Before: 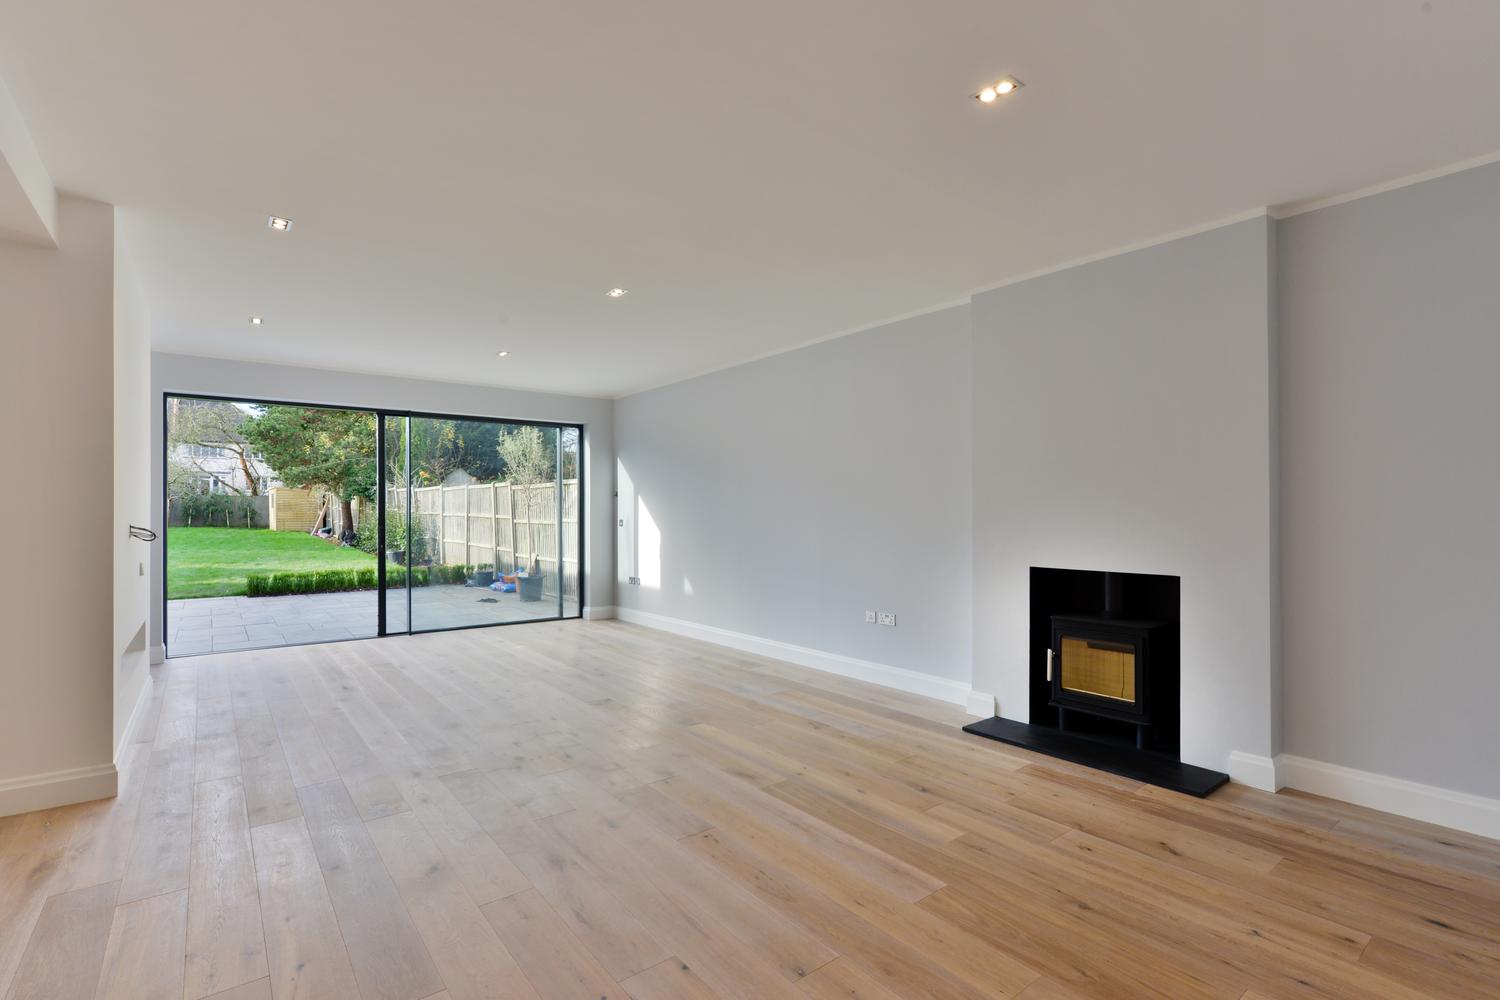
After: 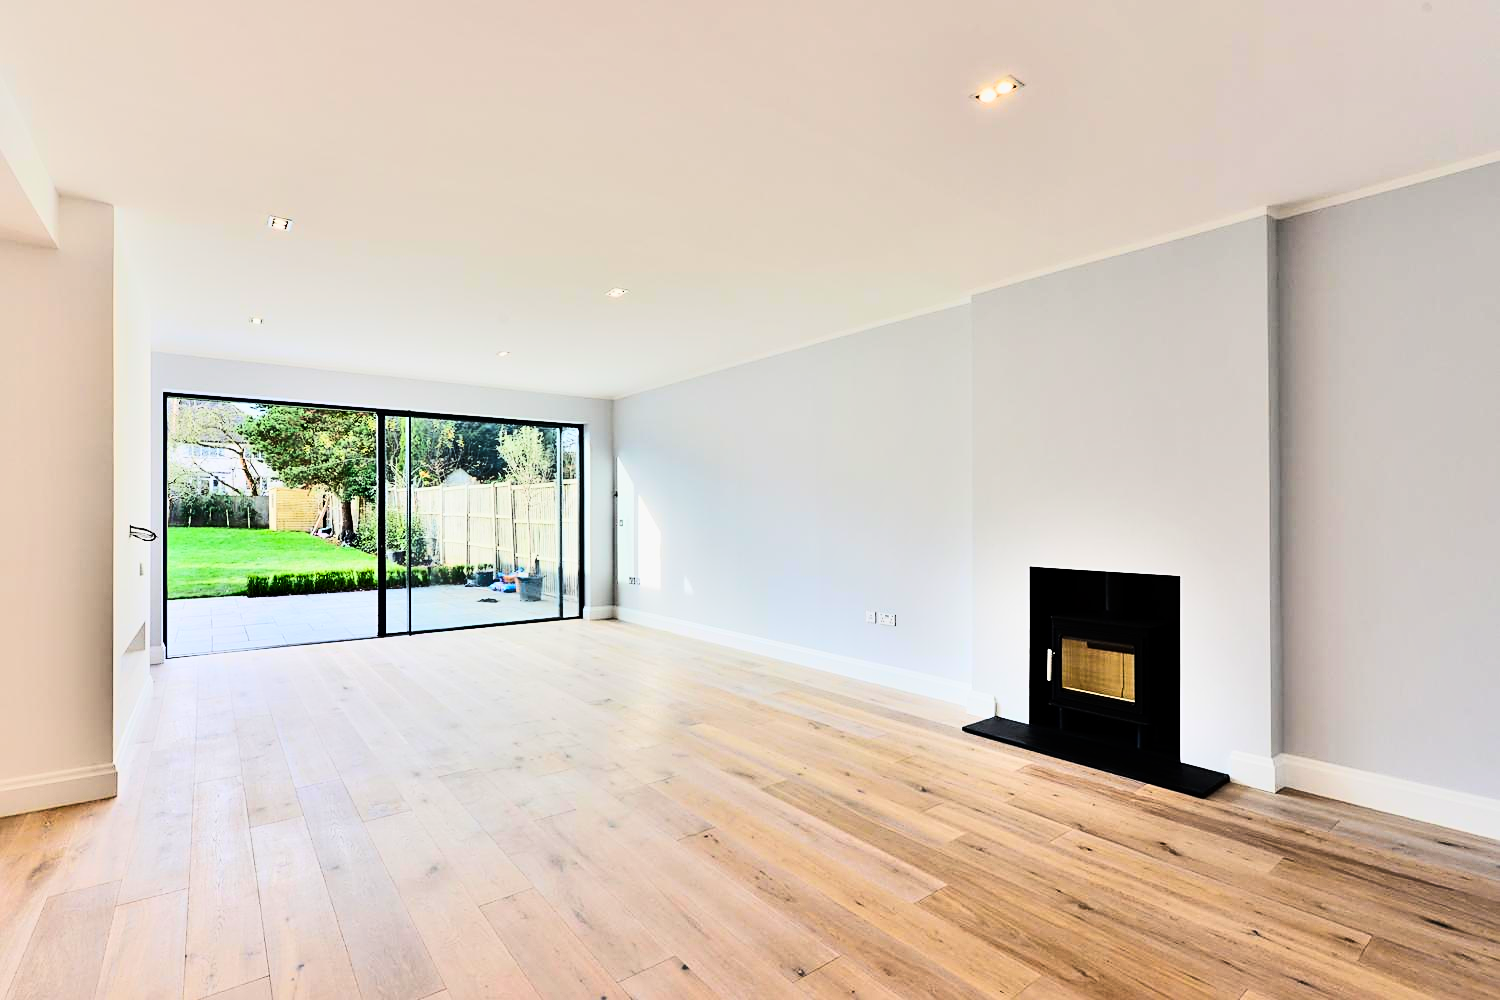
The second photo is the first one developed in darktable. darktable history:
color zones: curves: ch1 [(0, 0.469) (0.001, 0.469) (0.12, 0.446) (0.248, 0.469) (0.5, 0.5) (0.748, 0.5) (0.999, 0.469) (1, 0.469)]
sharpen: on, module defaults
rgb curve: curves: ch0 [(0, 0) (0.21, 0.15) (0.24, 0.21) (0.5, 0.75) (0.75, 0.96) (0.89, 0.99) (1, 1)]; ch1 [(0, 0.02) (0.21, 0.13) (0.25, 0.2) (0.5, 0.67) (0.75, 0.9) (0.89, 0.97) (1, 1)]; ch2 [(0, 0.02) (0.21, 0.13) (0.25, 0.2) (0.5, 0.67) (0.75, 0.9) (0.89, 0.97) (1, 1)], compensate middle gray true
shadows and highlights: shadows 43.71, white point adjustment -1.46, soften with gaussian
